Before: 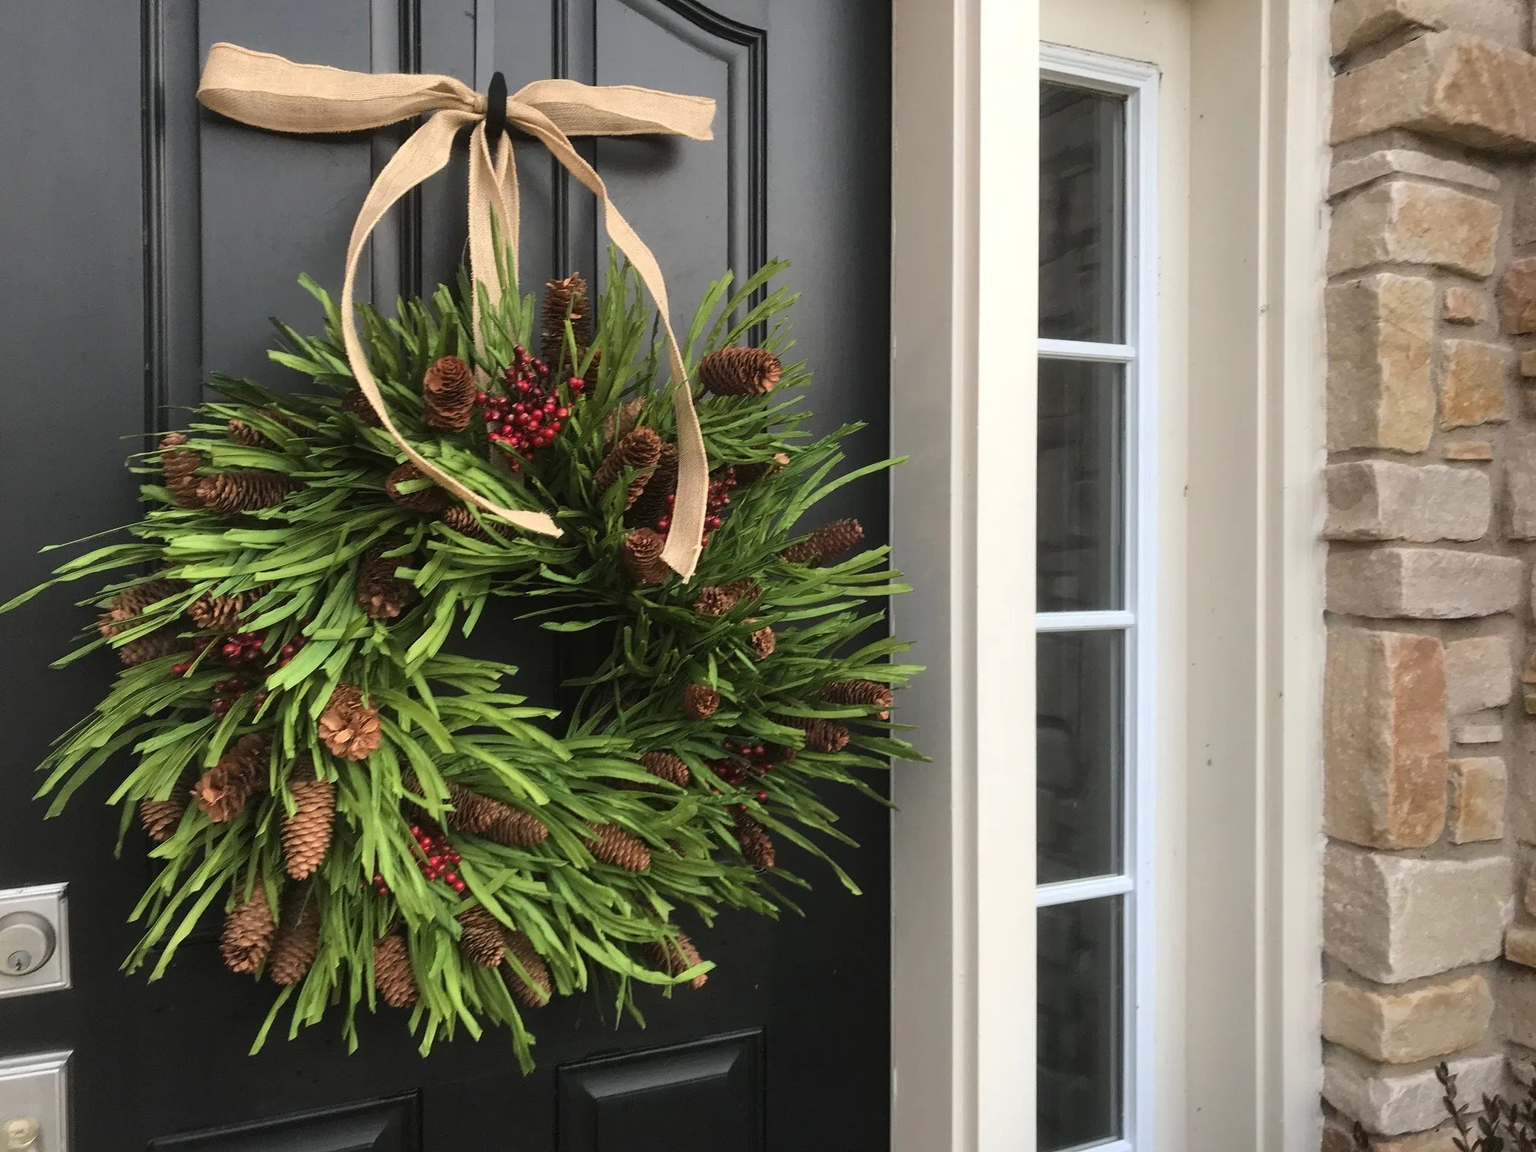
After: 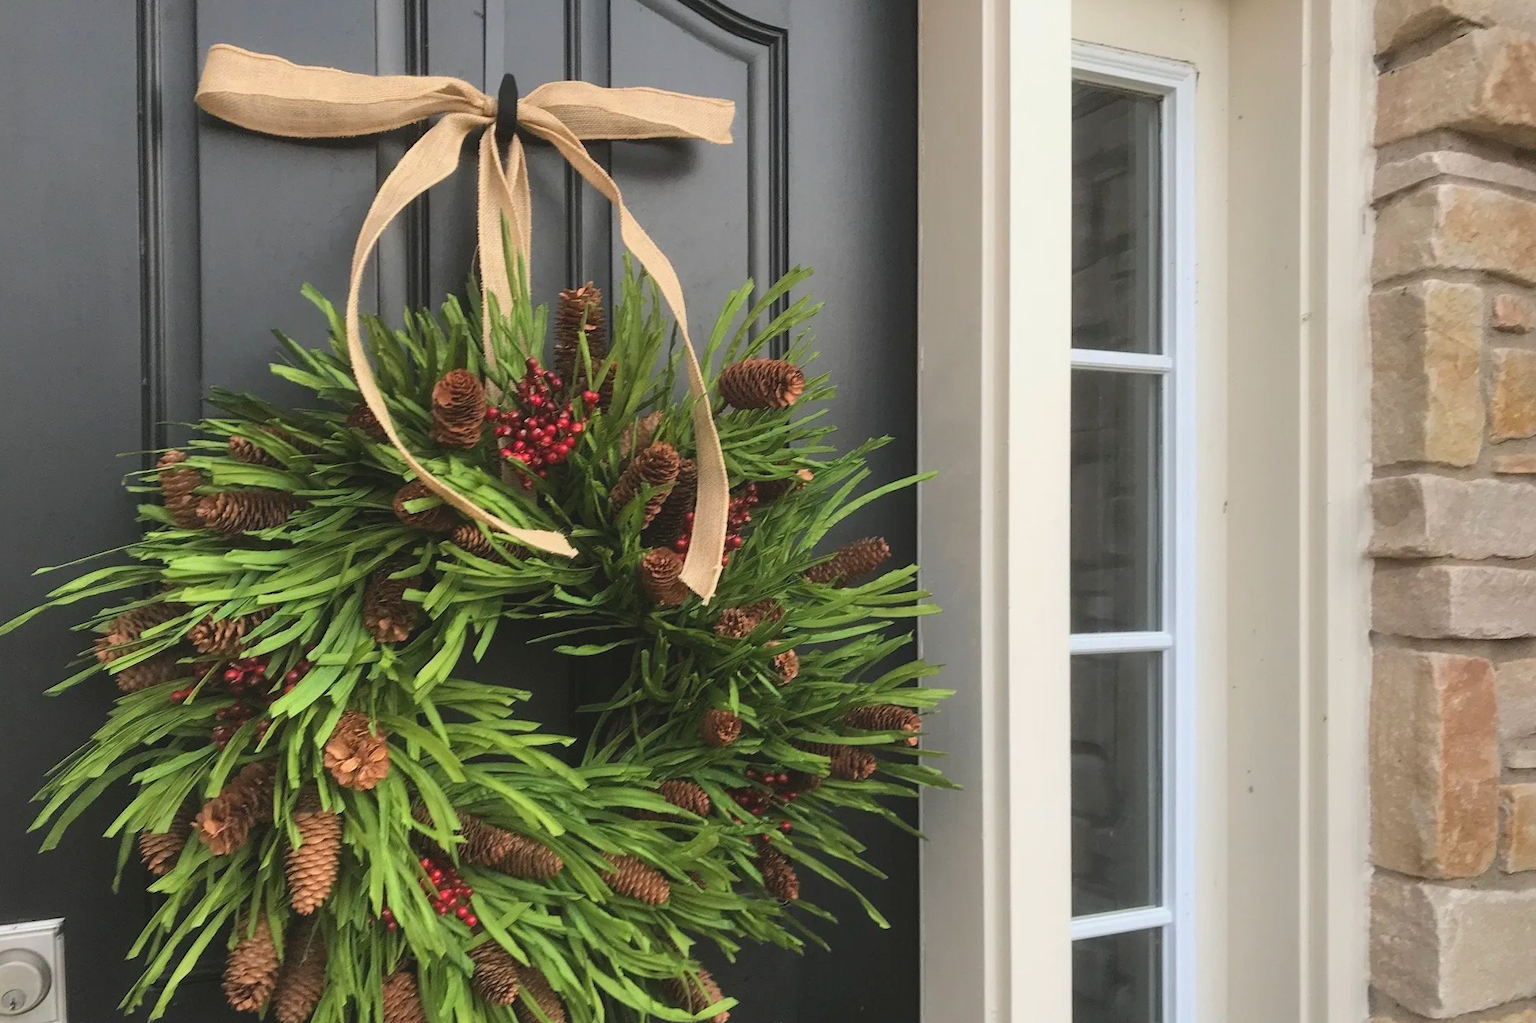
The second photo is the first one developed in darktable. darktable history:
contrast brightness saturation: contrast -0.1, brightness 0.05, saturation 0.08
crop and rotate: angle 0.2°, left 0.275%, right 3.127%, bottom 14.18%
